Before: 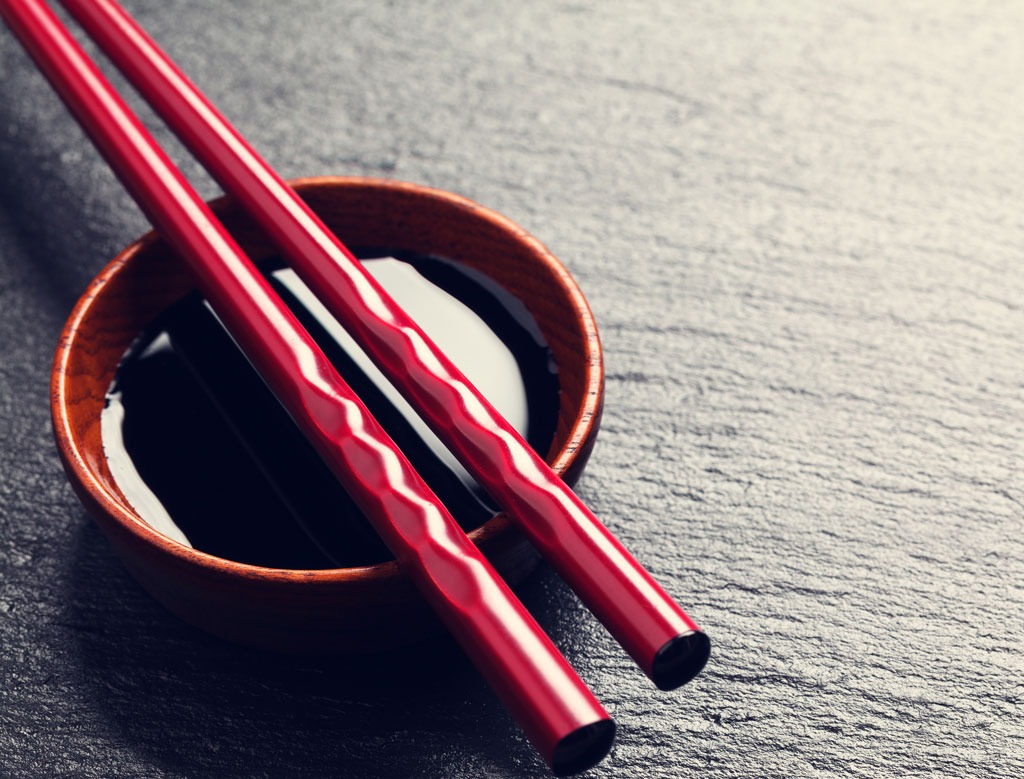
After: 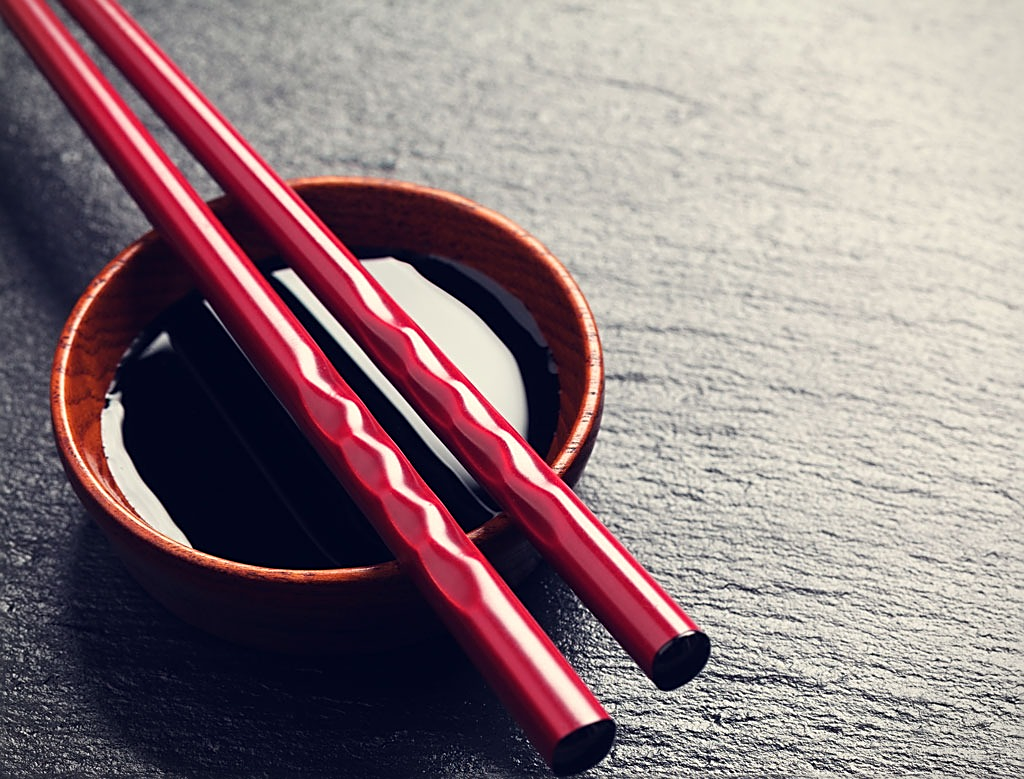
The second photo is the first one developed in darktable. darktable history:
color correction: highlights b* -0.011, saturation 0.976
vignetting: fall-off start 97.29%, fall-off radius 78.17%, center (-0.033, -0.038), width/height ratio 1.115, unbound false
sharpen: on, module defaults
